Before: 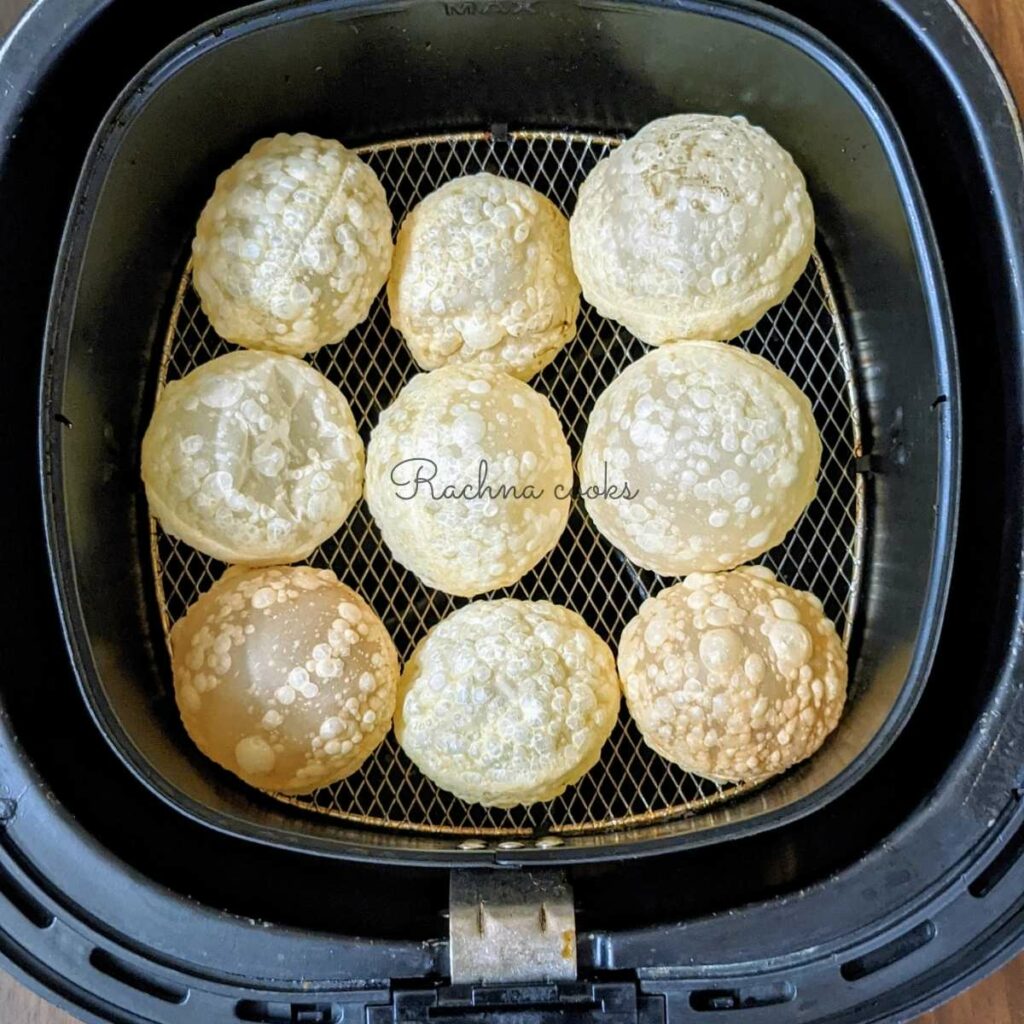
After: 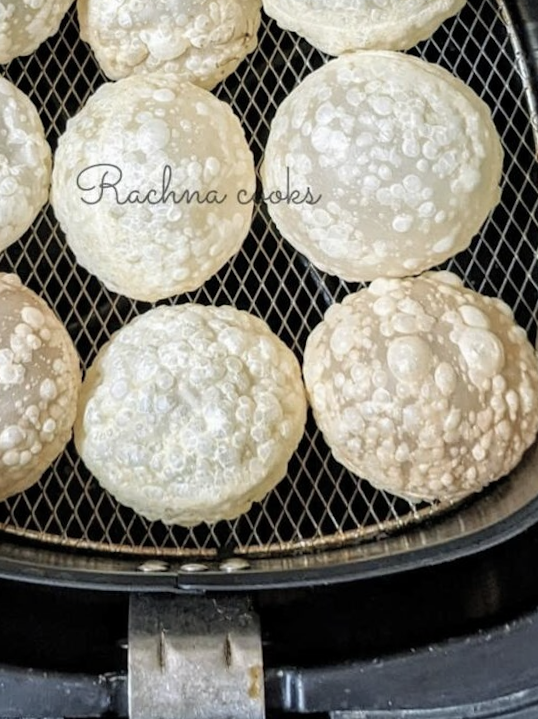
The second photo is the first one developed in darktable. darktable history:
color correction: saturation 0.57
crop: left 31.379%, top 24.658%, right 20.326%, bottom 6.628%
vibrance: vibrance 0%
rotate and perspective: rotation 0.128°, lens shift (vertical) -0.181, lens shift (horizontal) -0.044, shear 0.001, automatic cropping off
